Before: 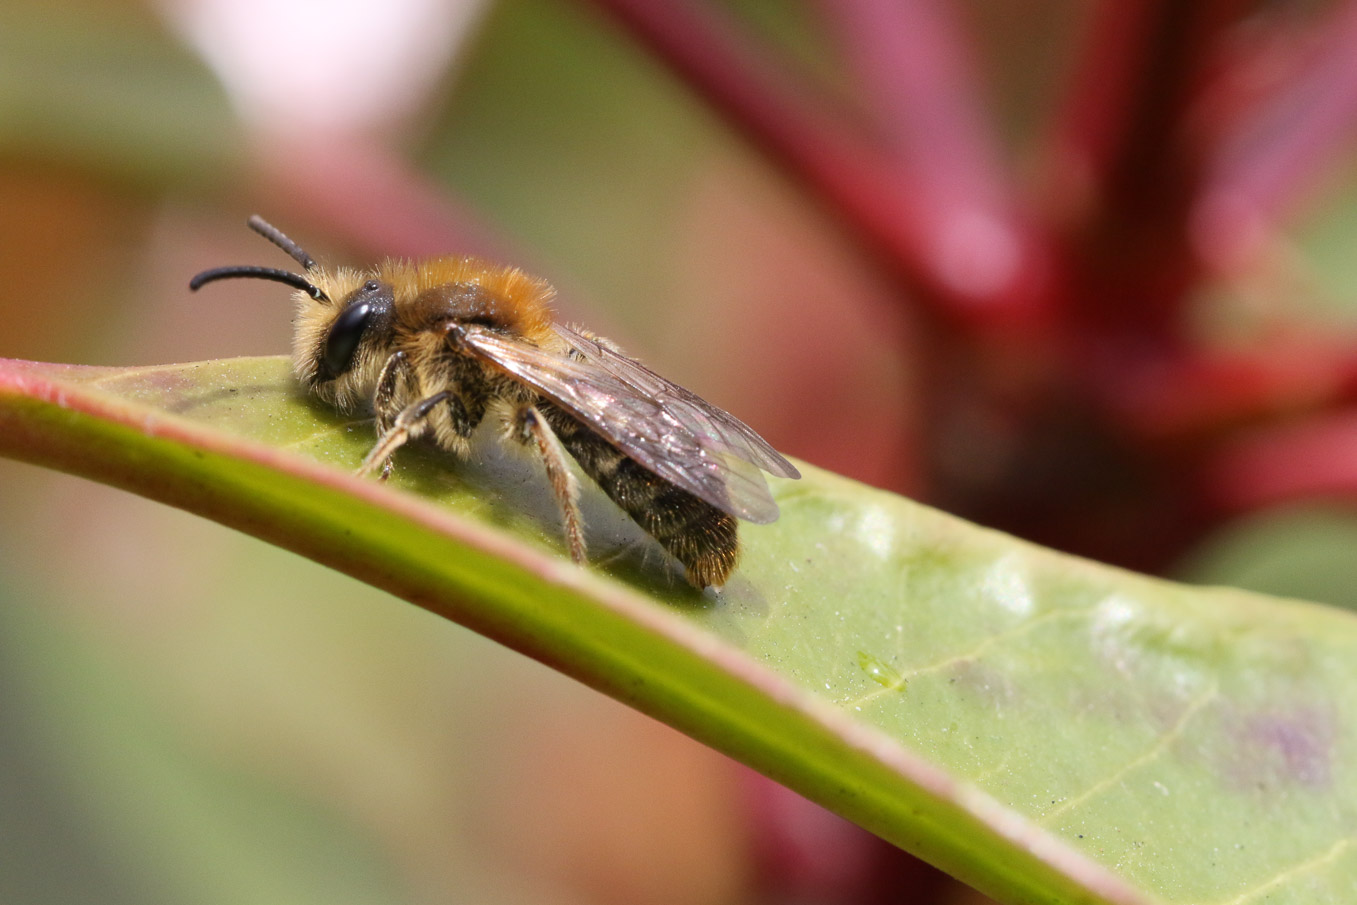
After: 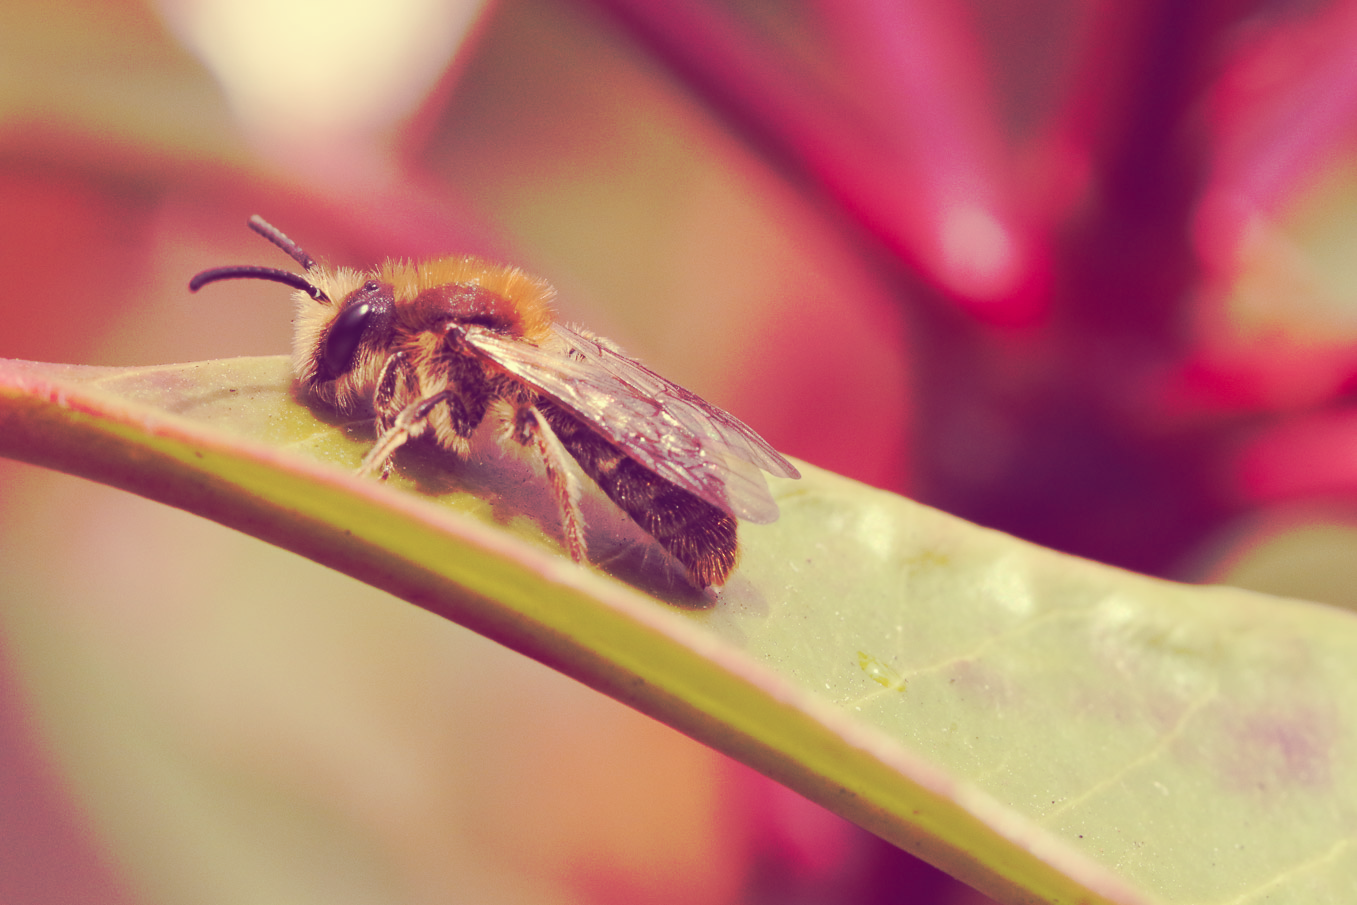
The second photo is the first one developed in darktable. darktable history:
tone curve: curves: ch0 [(0, 0) (0.003, 0.003) (0.011, 0.011) (0.025, 0.024) (0.044, 0.043) (0.069, 0.068) (0.1, 0.098) (0.136, 0.133) (0.177, 0.174) (0.224, 0.22) (0.277, 0.271) (0.335, 0.328) (0.399, 0.391) (0.468, 0.458) (0.543, 0.602) (0.623, 0.672) (0.709, 0.747) (0.801, 0.826) (0.898, 0.911) (1, 1)], preserve colors none
color look up table: target L [95.09, 94.53, 88.98, 86.71, 83.78, 81.09, 78.47, 76.79, 73.55, 62.99, 61.99, 60.84, 52.72, 32.64, 19.11, 200, 83.29, 67.98, 52.37, 52.11, 55.55, 49.95, 44.86, 44.71, 30.78, 18.67, 93.53, 77.07, 77.31, 61.84, 61.65, 57.05, 54.98, 49.56, 43.78, 45.58, 37.8, 31.52, 25.31, 31.08, 28.02, 21.62, 18.26, 89.5, 73.73, 69.84, 57.88, 41.89, 37.96], target a [-11.22, -14.74, -33.93, -67.93, -60.37, -1.185, -17.74, 3.258, -47.26, -44.33, -10.1, -11.38, -28.81, 16.16, 21.32, 0, 4.052, 39.86, 79.8, 78.31, 19.99, 27.49, 69.92, 56.61, 50.8, 40.58, -1.047, 29.81, 10.6, 69.82, 27.86, 8.237, 21.69, -1.92, 67.23, 47.66, 63.89, 16.61, 39.4, 34.05, 50.1, 45.66, 34.72, -22.55, -5.292, -34.14, -28.36, -3.951, 10.16], target b [46.2, 64.91, 24.8, 57.28, 34.65, 28.3, 29.36, 44.7, 16.52, 33.83, 44.24, 27.47, 11.92, 3.477, -18.65, 0, 63.08, 30.57, 3.687, 35.14, 37.99, 8.388, 1.641, 23.97, 6.562, -16.89, 26.02, 10.75, 4.549, -19.2, -17.65, -20.05, -8.476, -39.49, -47.77, -3.004, -29.77, -40.79, -60.66, -15.28, -13.84, -42.11, -30.67, 18.66, 4.856, -5.893, -4.587, -23.9, -10.15], num patches 49
